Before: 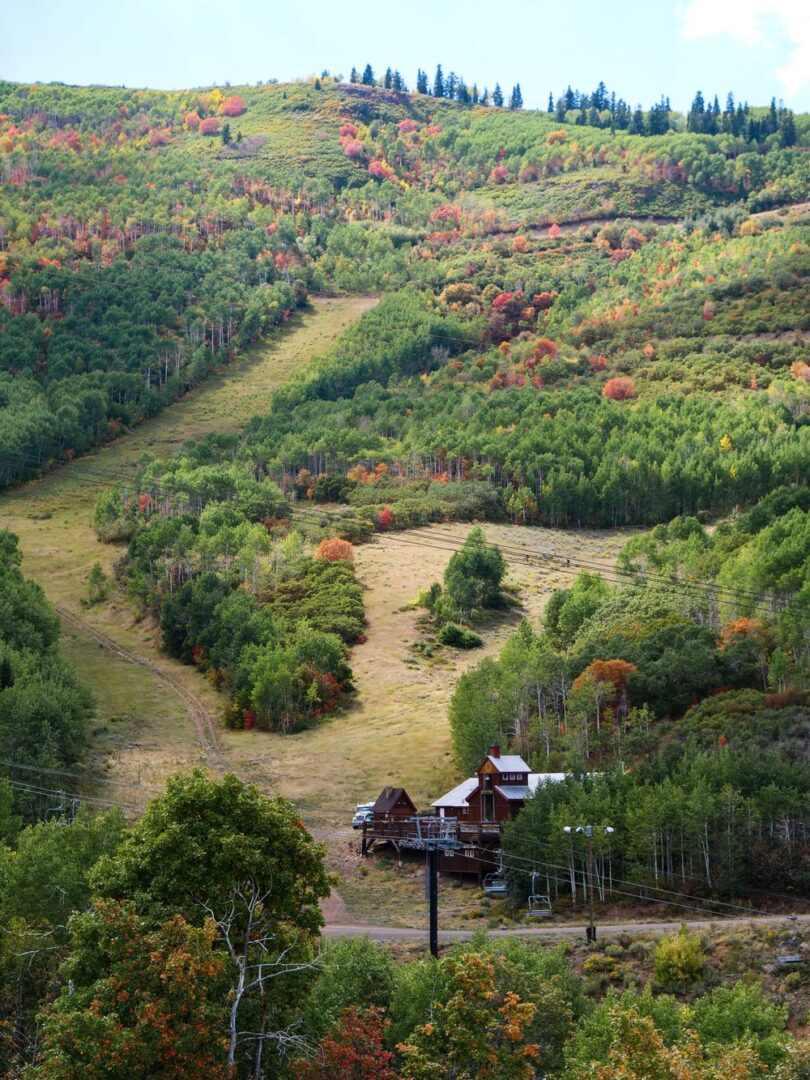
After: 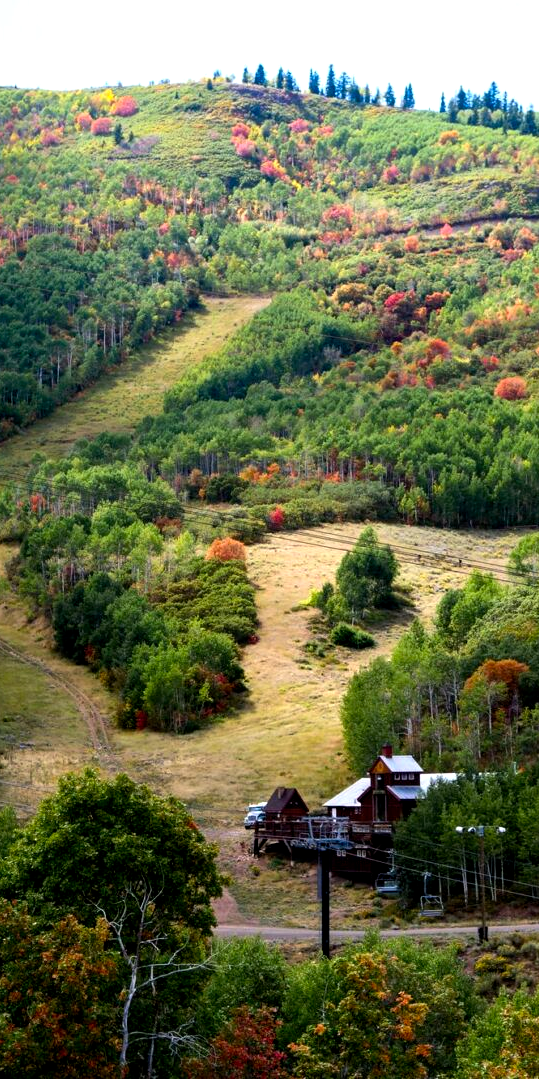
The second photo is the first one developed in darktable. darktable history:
color balance: lift [0.991, 1, 1, 1], gamma [0.996, 1, 1, 1], input saturation 98.52%, contrast 20.34%, output saturation 103.72%
crop and rotate: left 13.409%, right 19.924%
